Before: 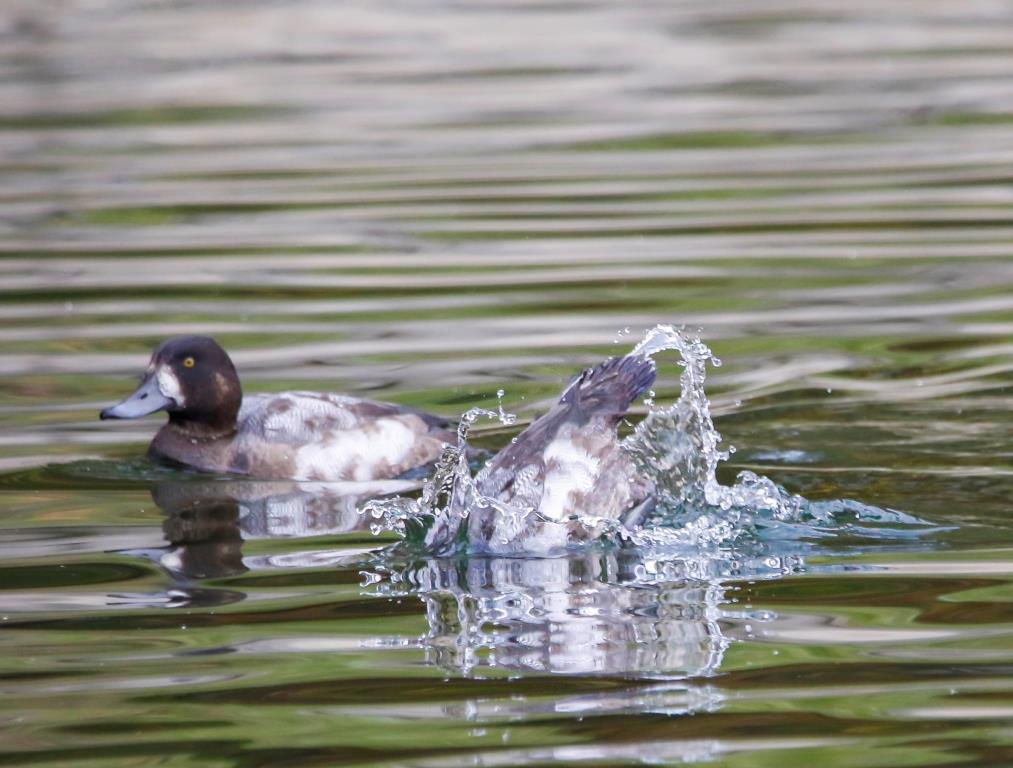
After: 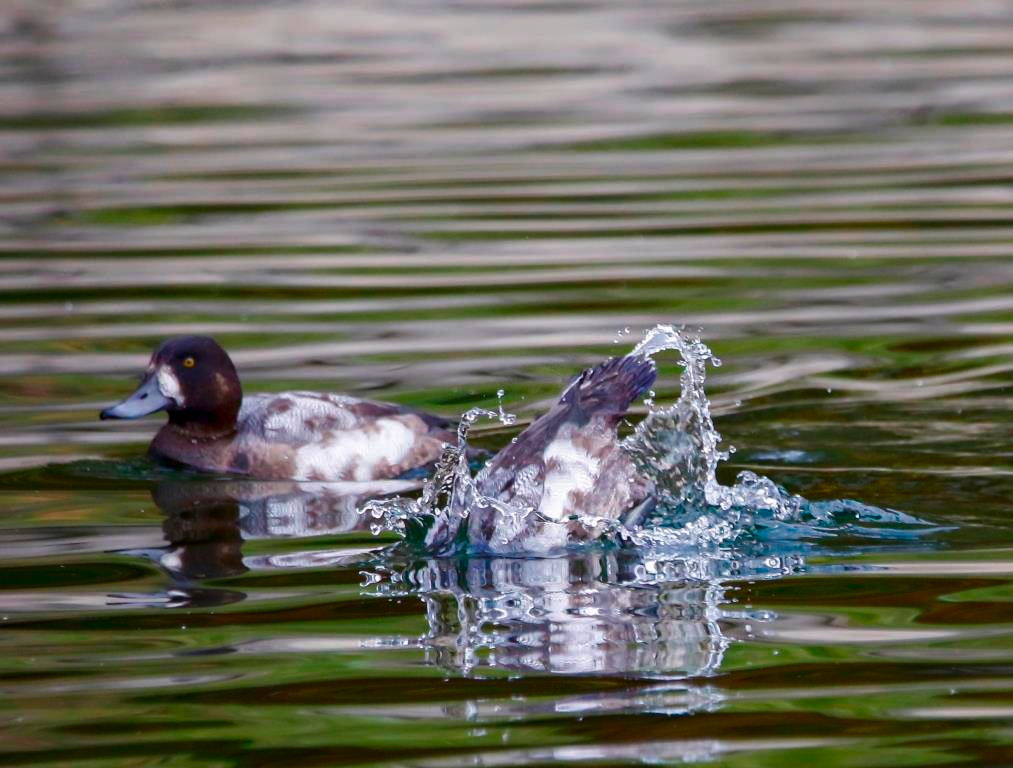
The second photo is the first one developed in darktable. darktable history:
contrast brightness saturation: brightness -0.249, saturation 0.201
